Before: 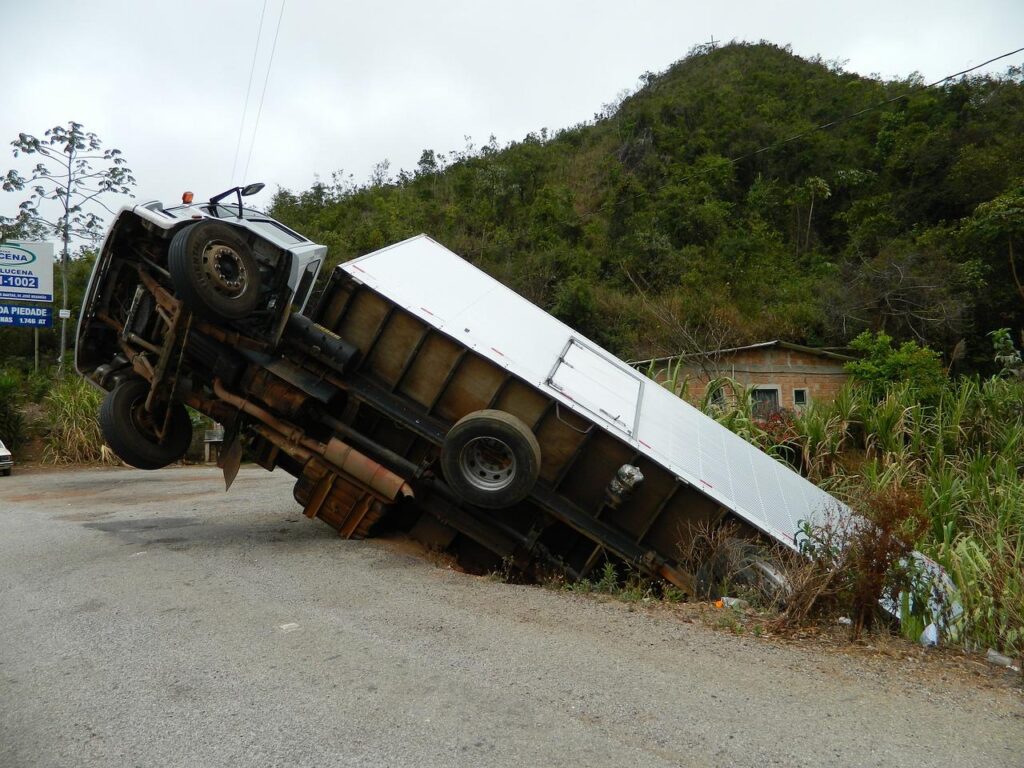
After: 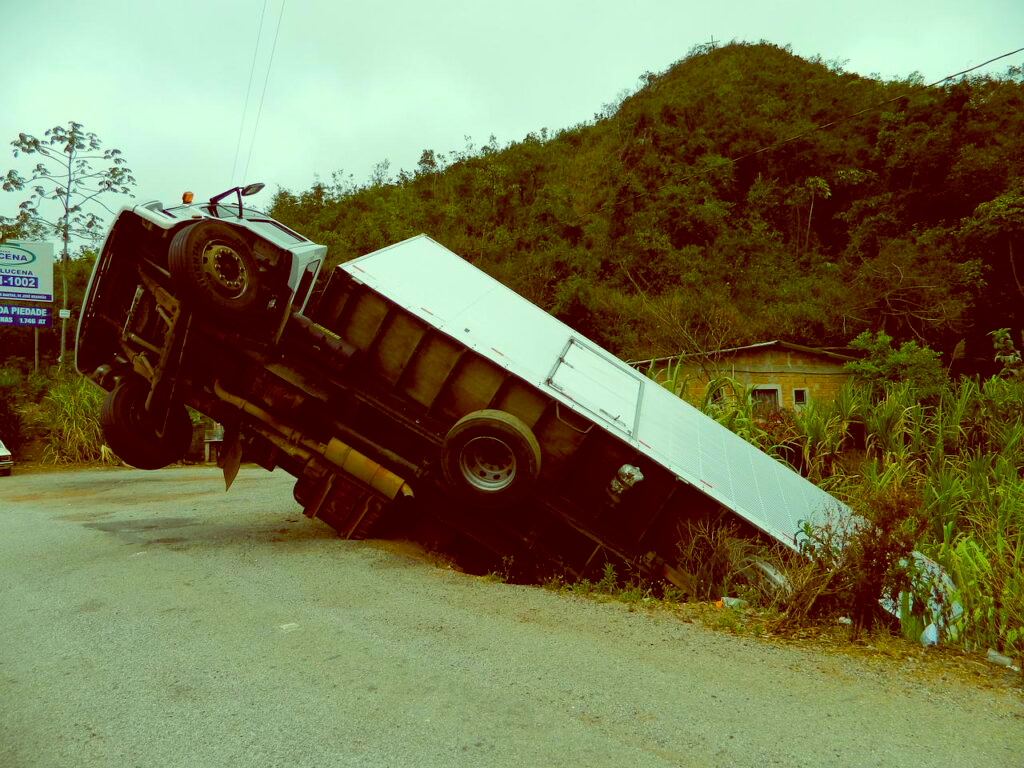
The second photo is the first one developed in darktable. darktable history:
color balance rgb: perceptual saturation grading › global saturation 25%, perceptual brilliance grading › mid-tones 10%, perceptual brilliance grading › shadows 15%, global vibrance 20%
color balance: lift [1, 1.015, 0.987, 0.985], gamma [1, 0.959, 1.042, 0.958], gain [0.927, 0.938, 1.072, 0.928], contrast 1.5%
